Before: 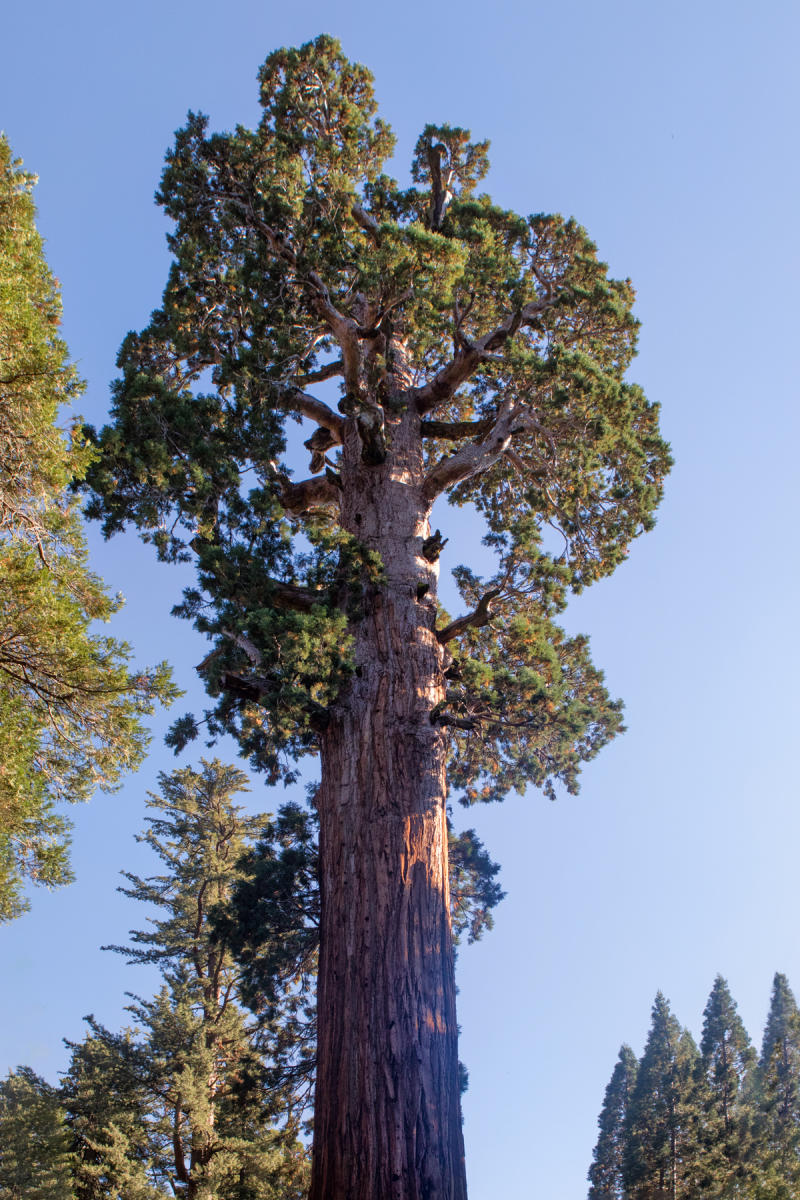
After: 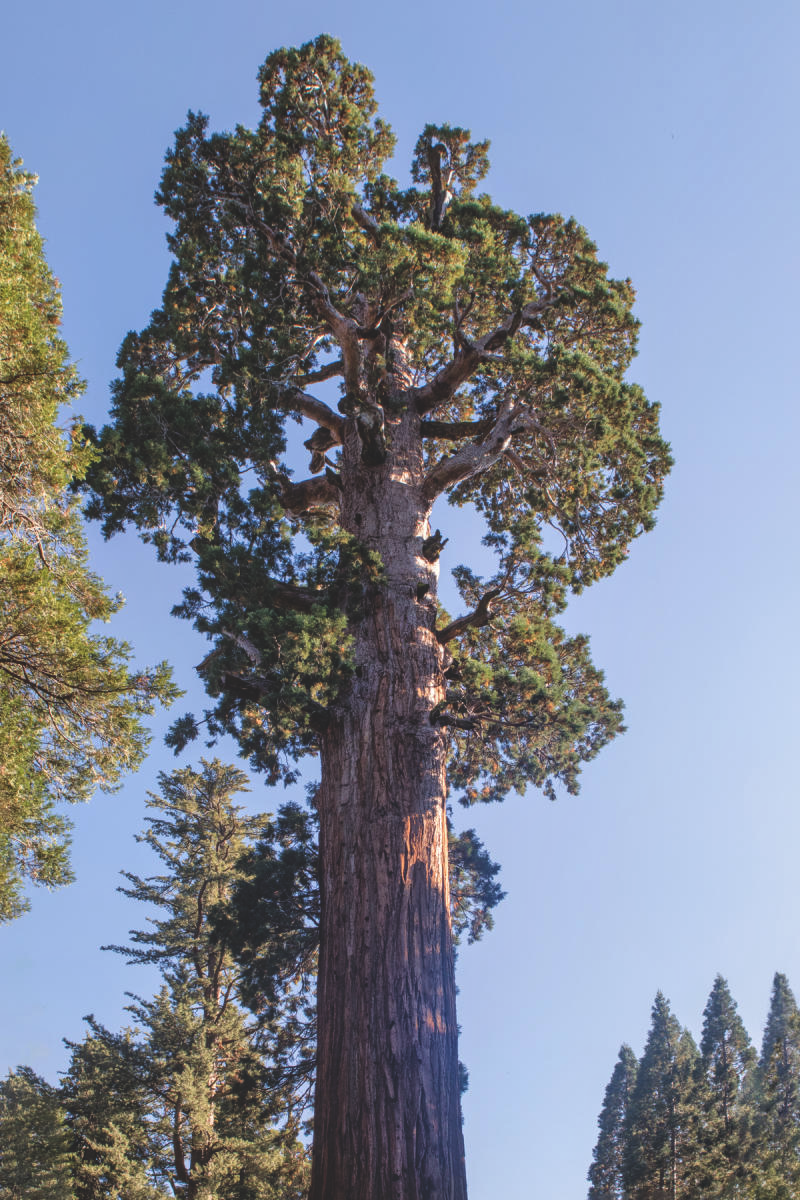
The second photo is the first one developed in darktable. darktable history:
exposure: black level correction -0.025, exposure -0.118 EV, compensate highlight preservation false
local contrast: on, module defaults
